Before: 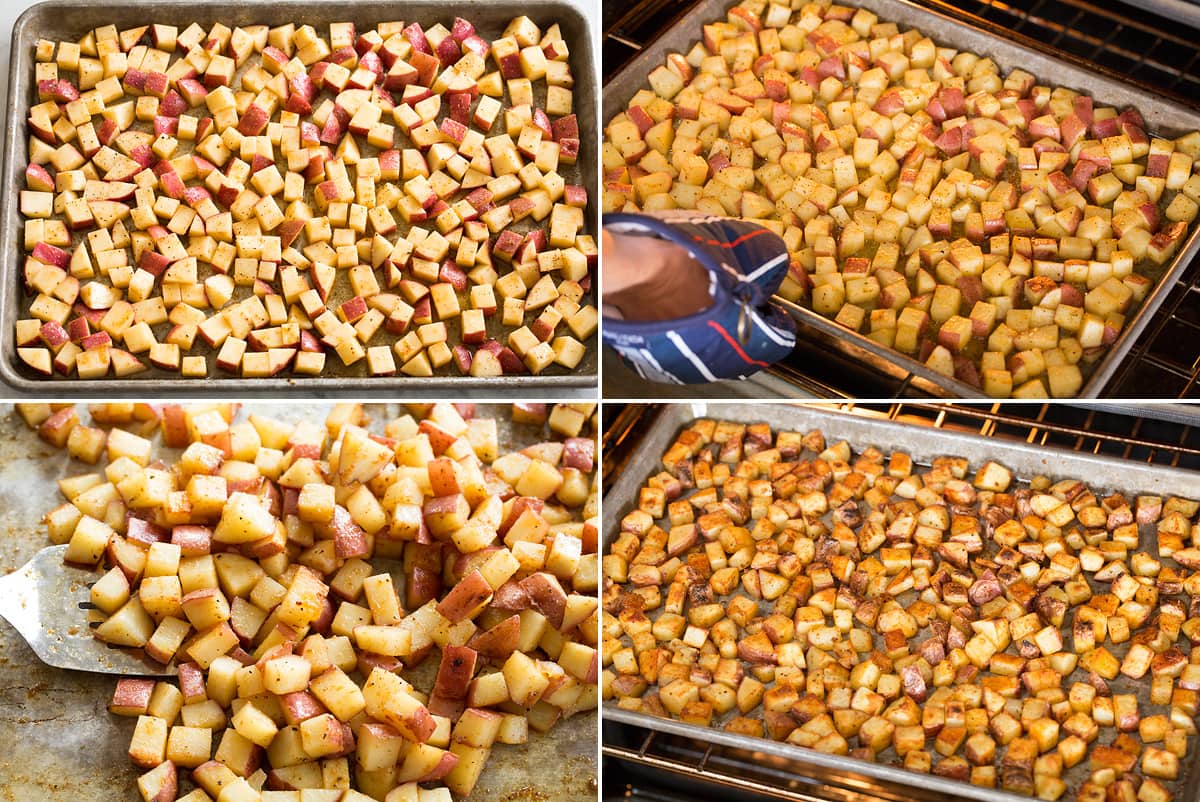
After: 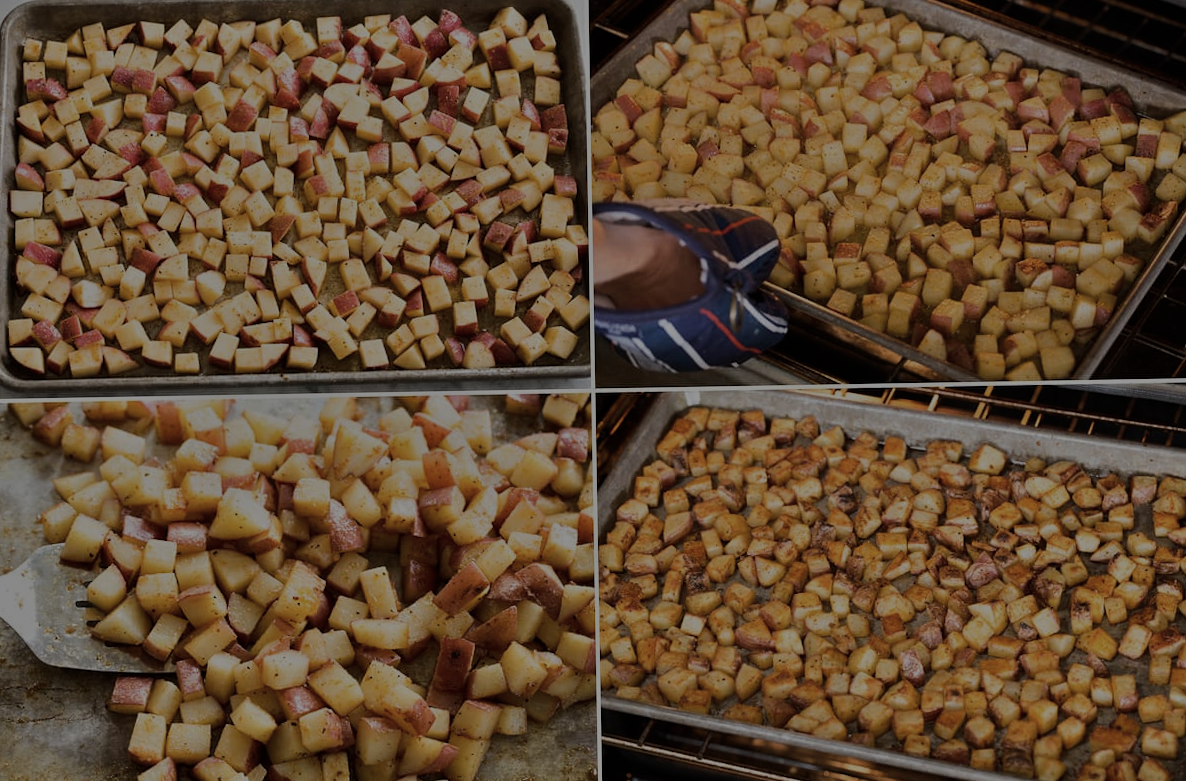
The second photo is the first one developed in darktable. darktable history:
rotate and perspective: rotation -1°, crop left 0.011, crop right 0.989, crop top 0.025, crop bottom 0.975
color correction: saturation 0.8
tone equalizer: -8 EV -2 EV, -7 EV -2 EV, -6 EV -2 EV, -5 EV -2 EV, -4 EV -2 EV, -3 EV -2 EV, -2 EV -2 EV, -1 EV -1.63 EV, +0 EV -2 EV
